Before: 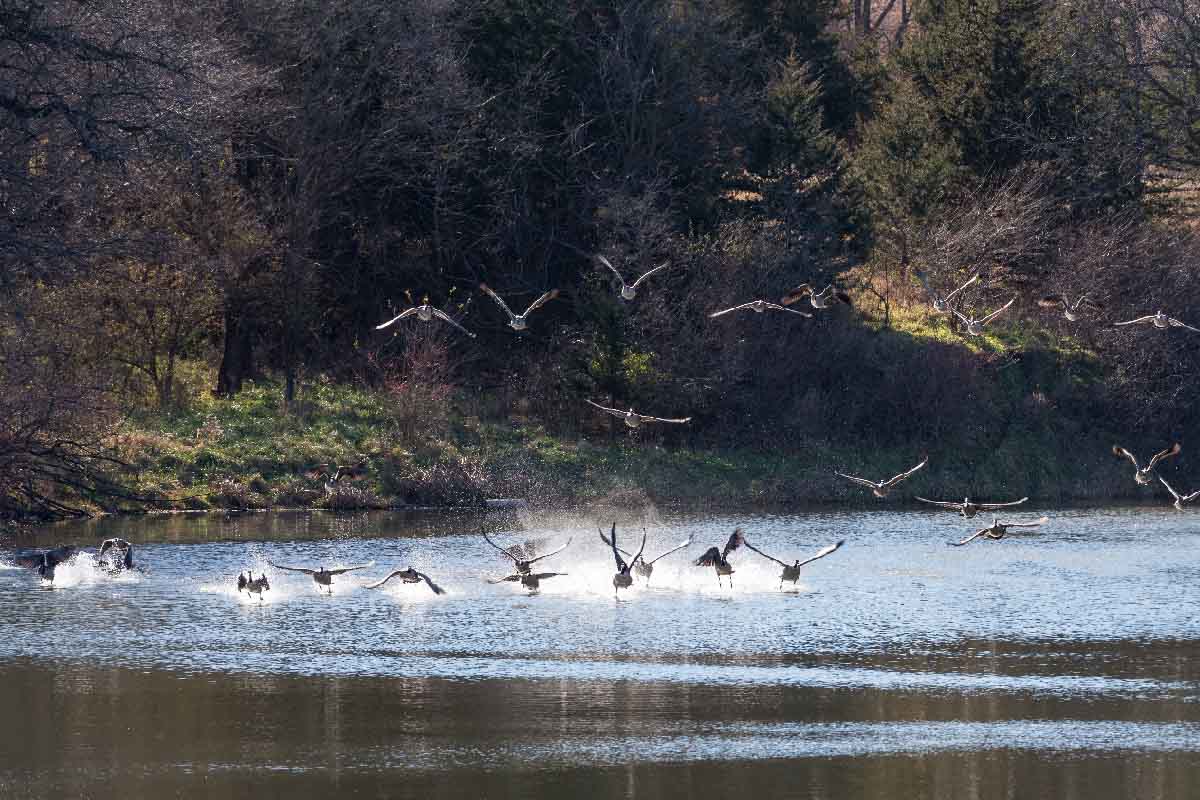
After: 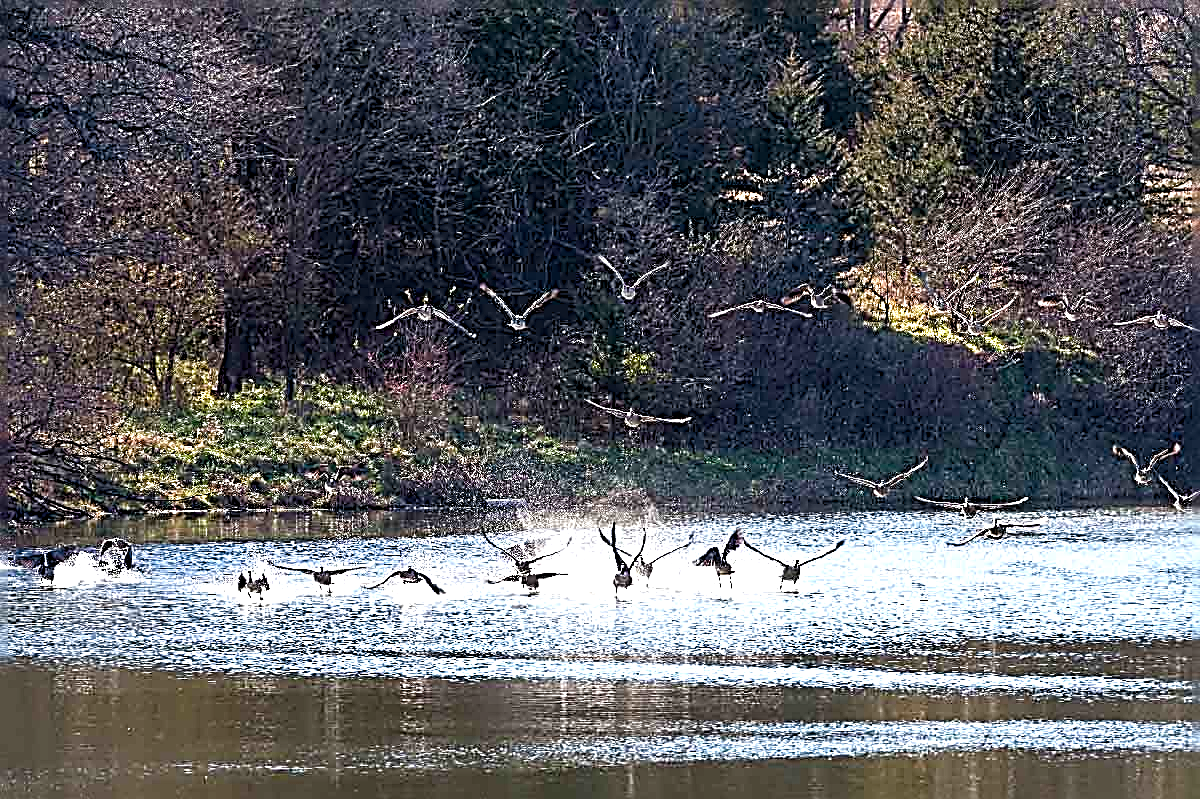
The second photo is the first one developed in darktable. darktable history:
exposure: black level correction 0.001, exposure 0.192 EV, compensate exposure bias true, compensate highlight preservation false
color balance rgb: perceptual saturation grading › global saturation 20%, perceptual saturation grading › highlights -25.9%, perceptual saturation grading › shadows 25.024%, perceptual brilliance grading › global brilliance 19.437%, global vibrance 9.959%
sharpen: radius 3.144, amount 1.73
crop: bottom 0.071%
